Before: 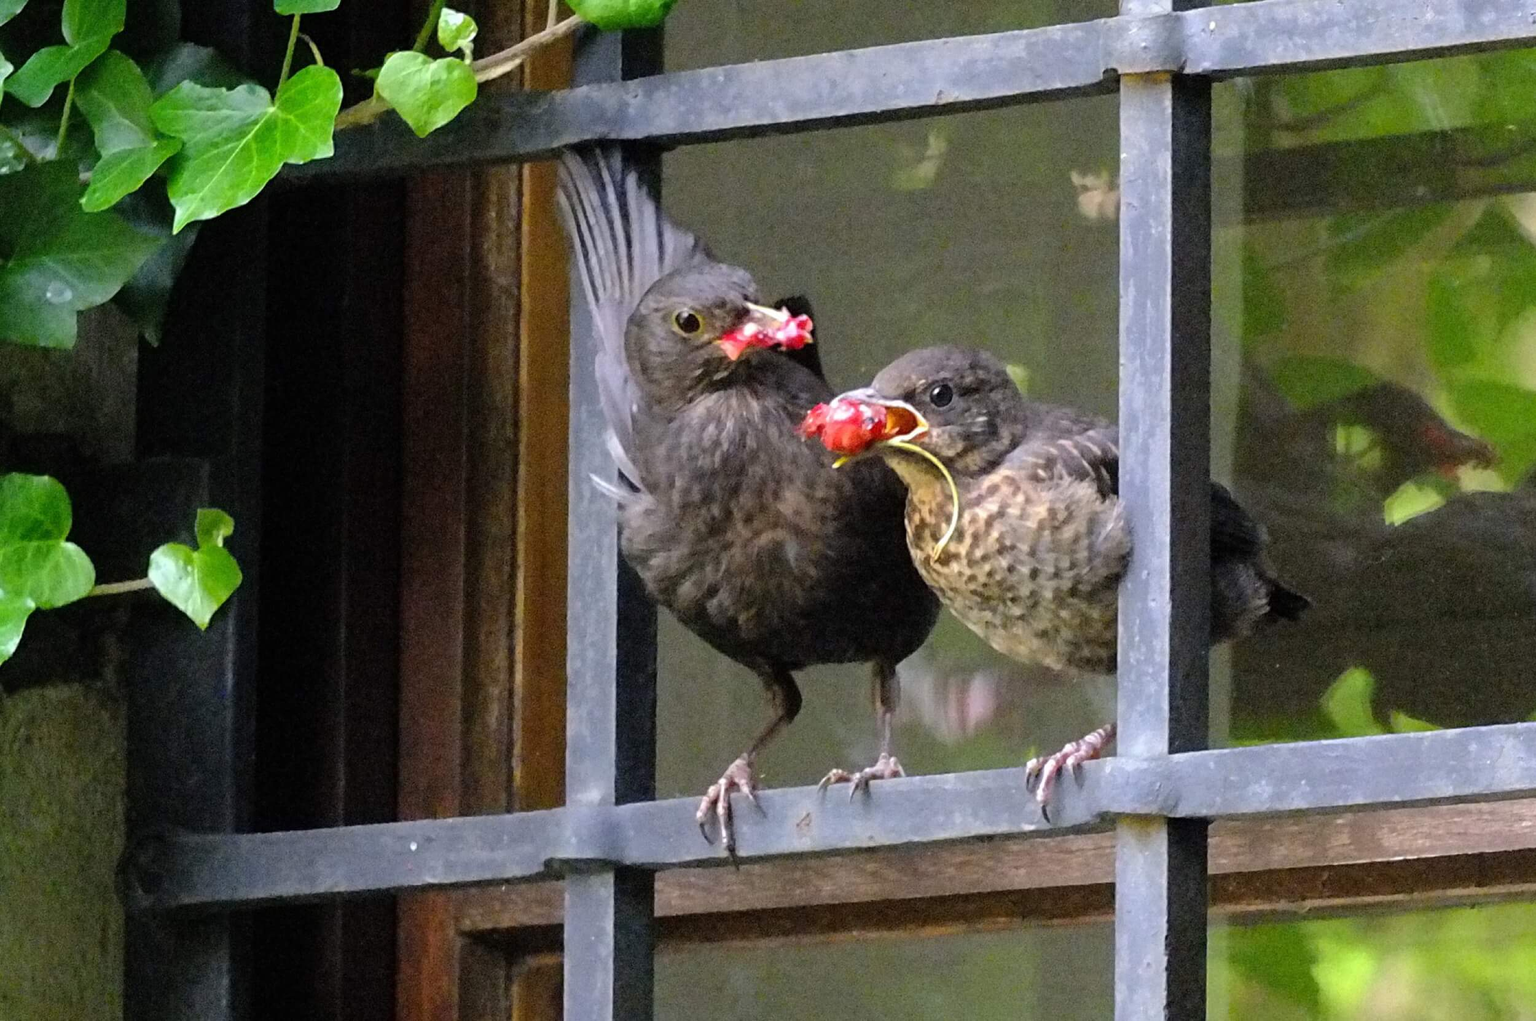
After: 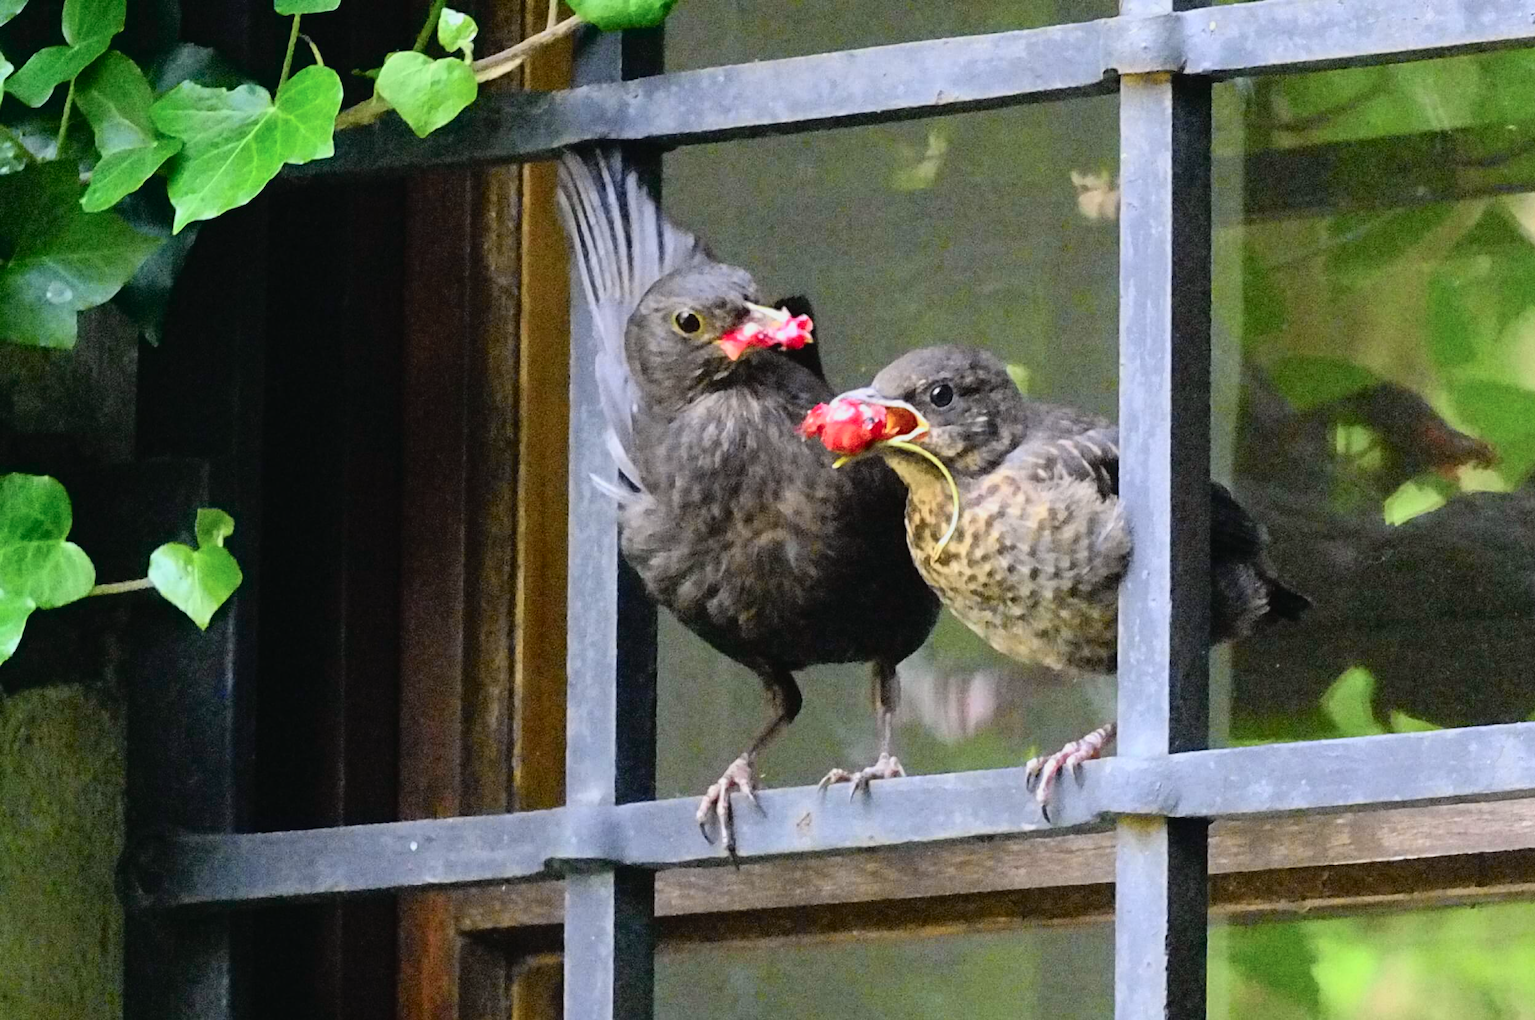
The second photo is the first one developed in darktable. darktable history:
tone curve: curves: ch0 [(0, 0.022) (0.114, 0.096) (0.282, 0.299) (0.456, 0.51) (0.613, 0.693) (0.786, 0.843) (0.999, 0.949)]; ch1 [(0, 0) (0.384, 0.365) (0.463, 0.447) (0.486, 0.474) (0.503, 0.5) (0.535, 0.522) (0.555, 0.546) (0.593, 0.599) (0.755, 0.793) (1, 1)]; ch2 [(0, 0) (0.369, 0.375) (0.449, 0.434) (0.501, 0.5) (0.528, 0.517) (0.561, 0.57) (0.612, 0.631) (0.668, 0.659) (1, 1)], color space Lab, independent channels, preserve colors none
